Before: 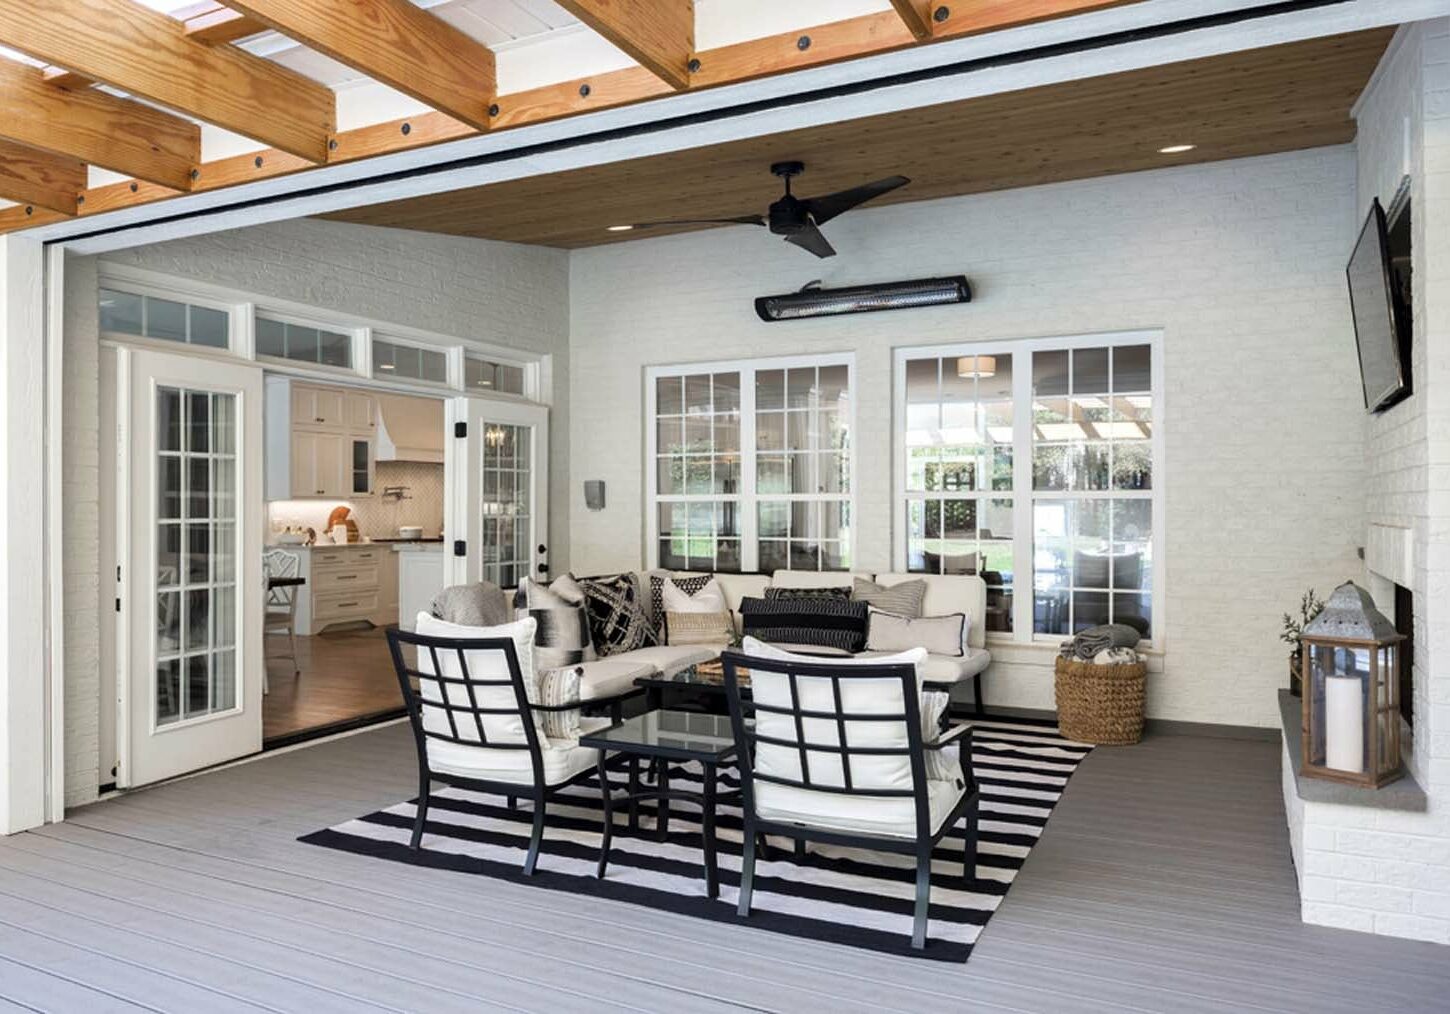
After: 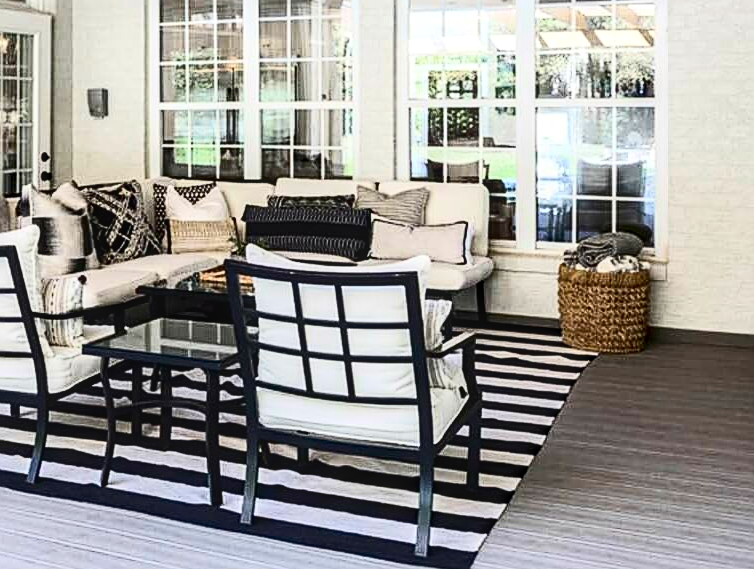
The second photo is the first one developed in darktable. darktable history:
crop: left 34.281%, top 38.672%, right 13.704%, bottom 5.186%
haze removal: compatibility mode true
contrast brightness saturation: contrast 0.404, brightness 0.103, saturation 0.208
local contrast: on, module defaults
sharpen: on, module defaults
color calibration: illuminant same as pipeline (D50), adaptation XYZ, x 0.346, y 0.359, temperature 5015.4 K
